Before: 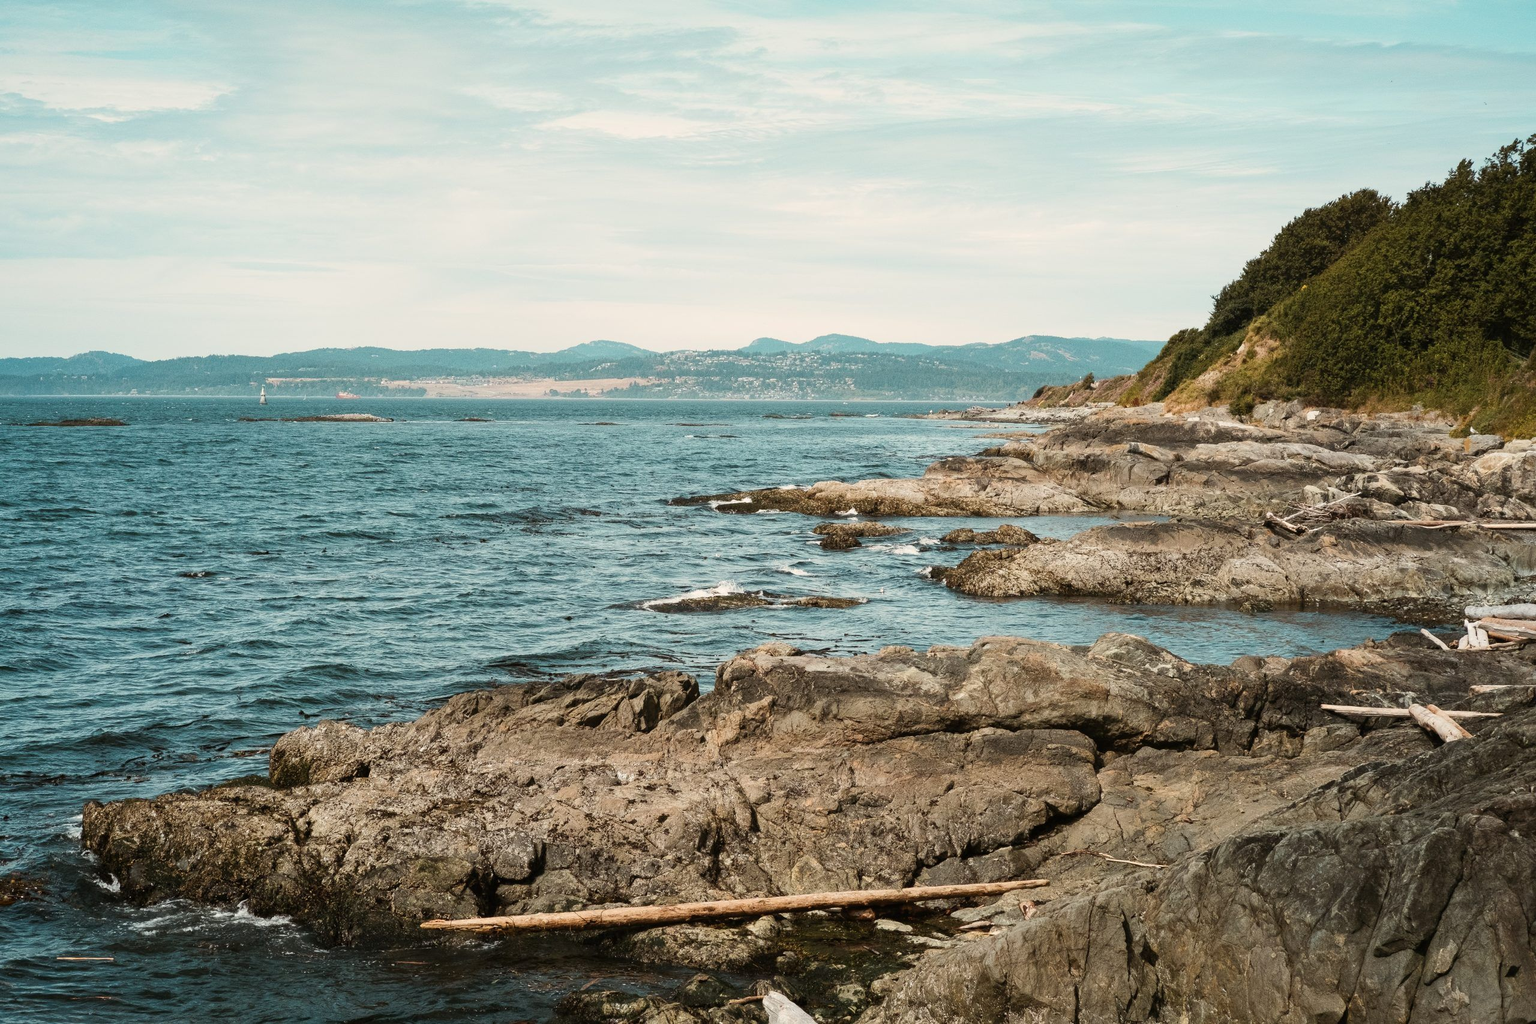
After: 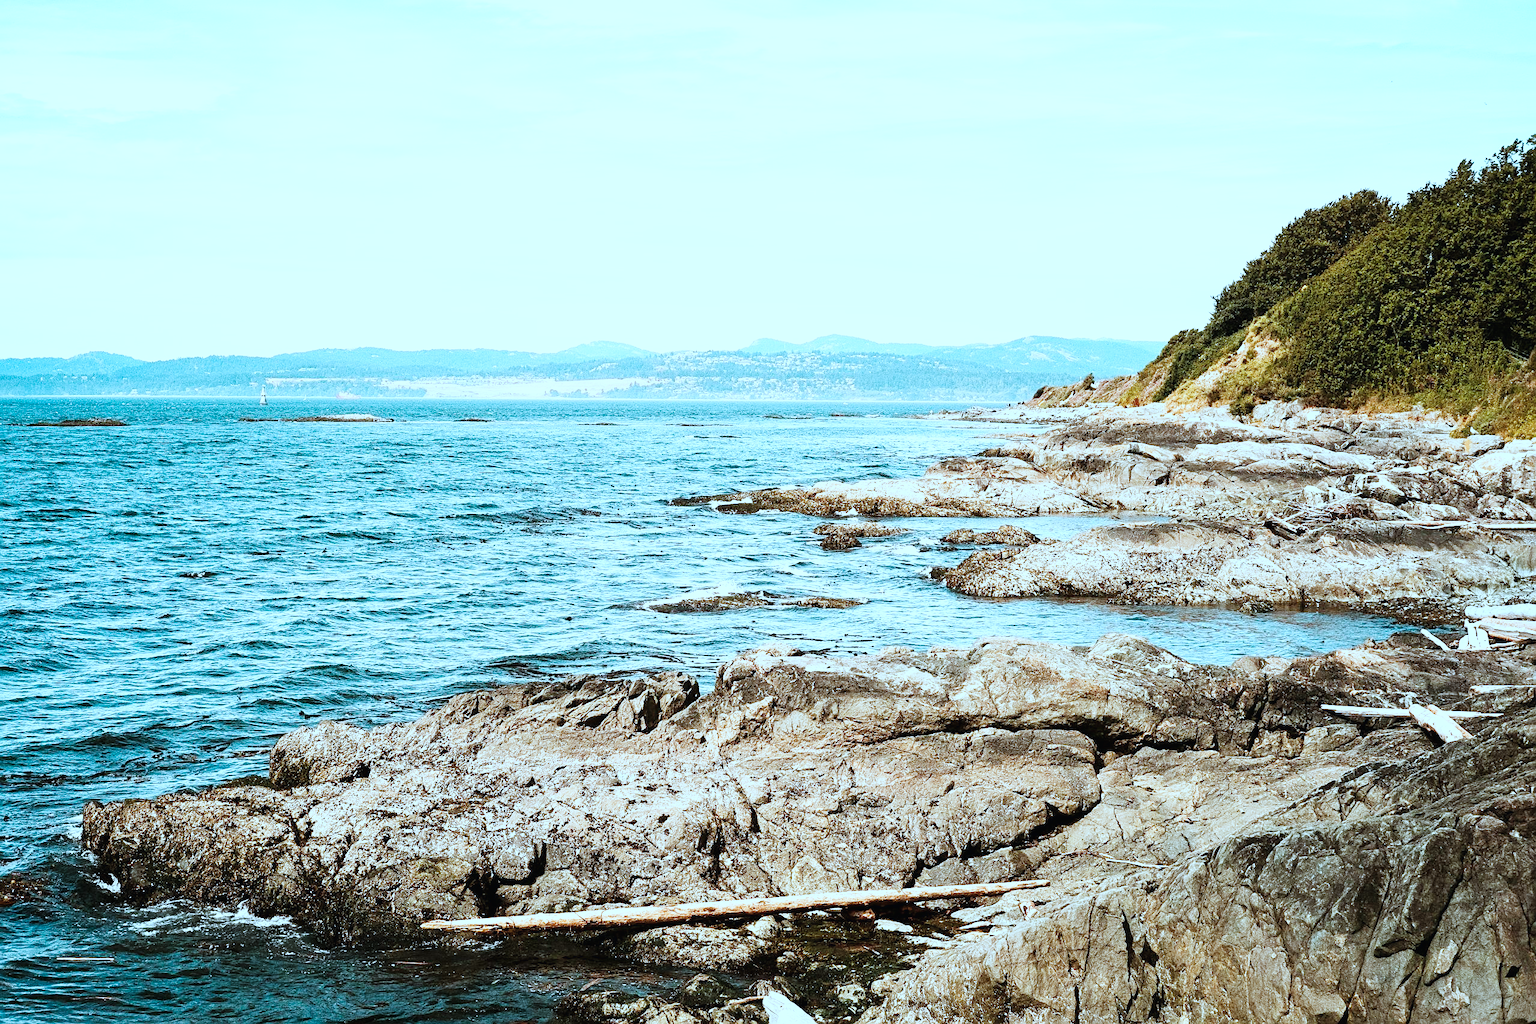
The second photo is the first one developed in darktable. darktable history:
base curve: curves: ch0 [(0, 0.003) (0.001, 0.002) (0.006, 0.004) (0.02, 0.022) (0.048, 0.086) (0.094, 0.234) (0.162, 0.431) (0.258, 0.629) (0.385, 0.8) (0.548, 0.918) (0.751, 0.988) (1, 1)], preserve colors none
sharpen: on, module defaults
color correction: highlights a* -9.73, highlights b* -21.22
